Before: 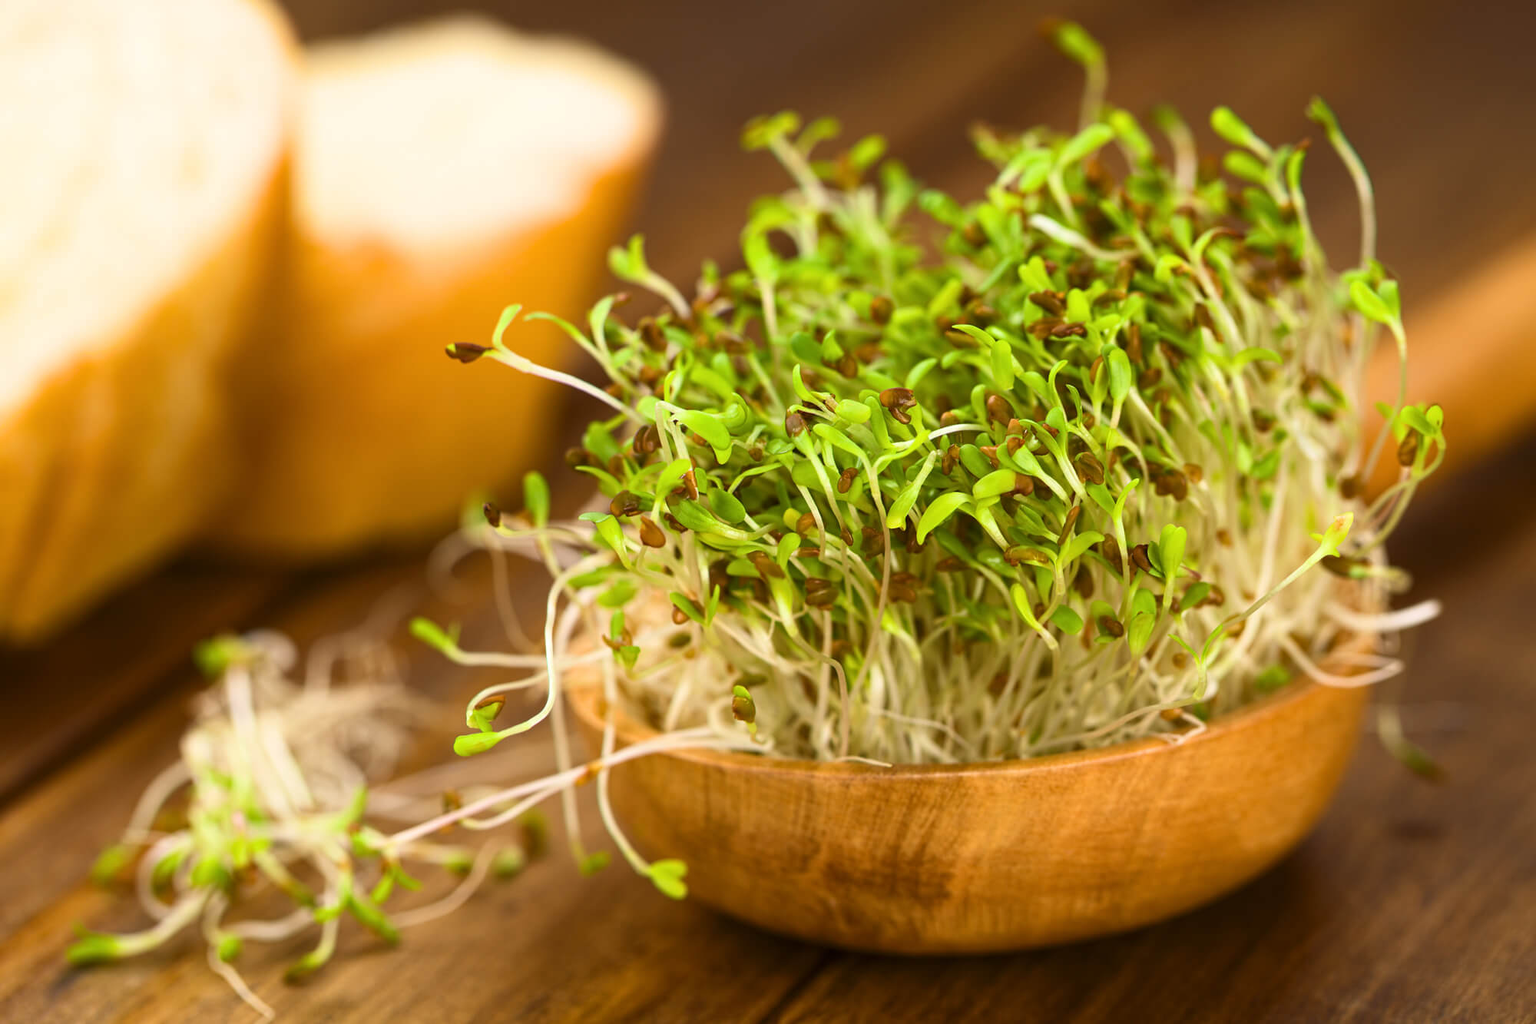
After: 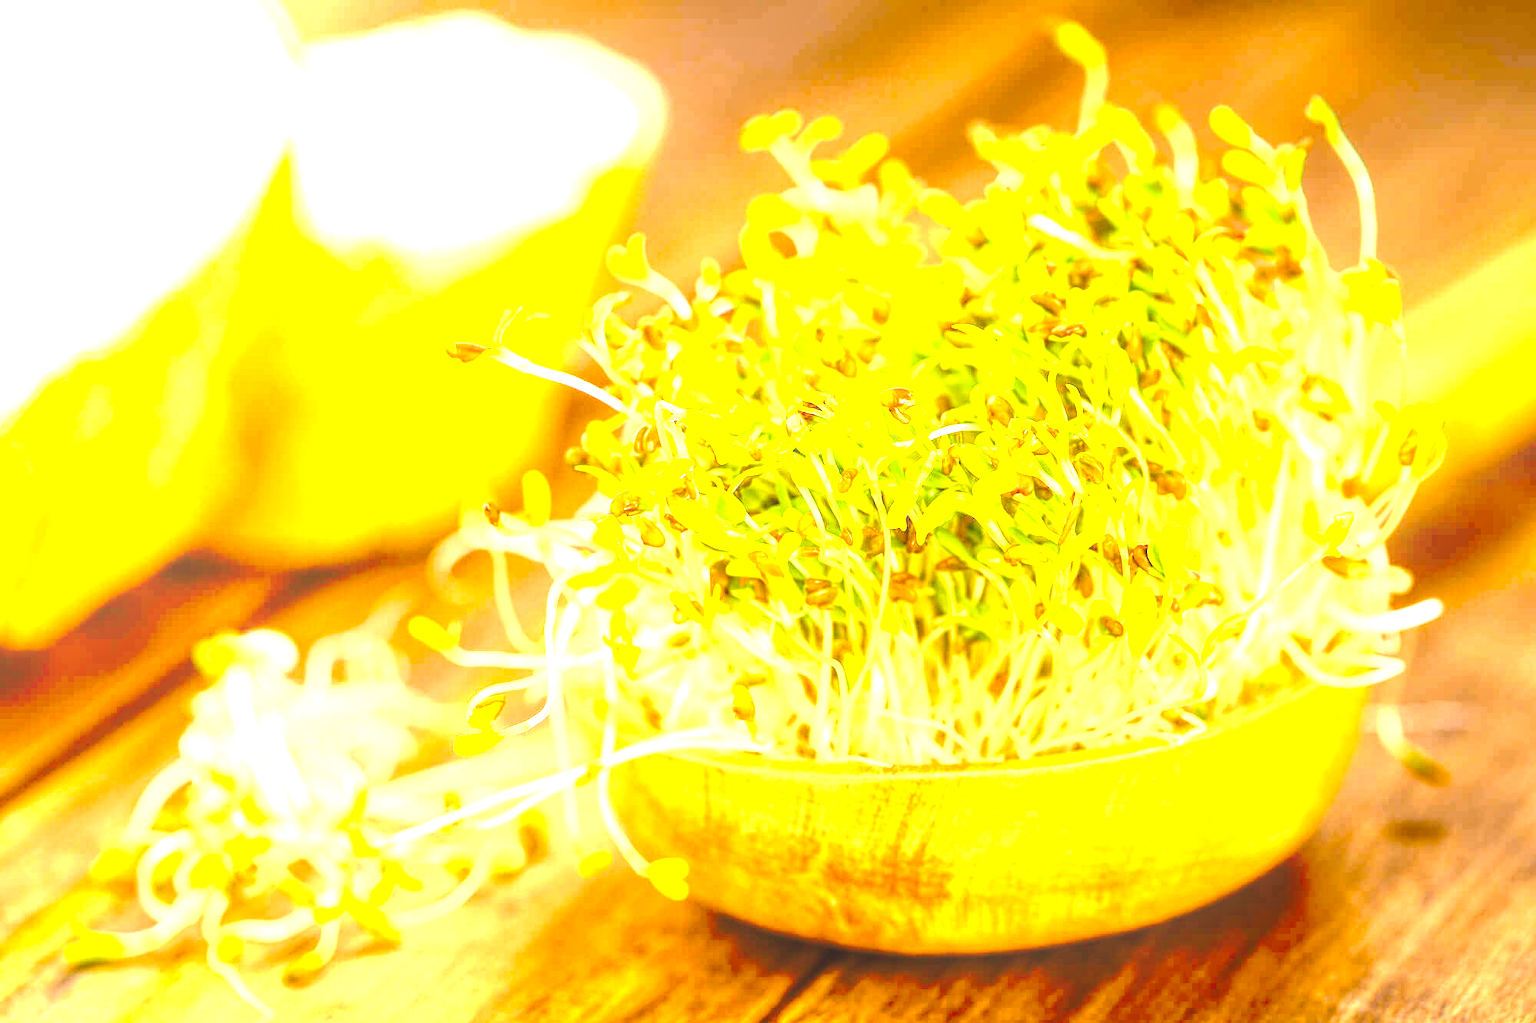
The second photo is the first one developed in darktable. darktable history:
local contrast: highlights 73%, shadows 15%, midtone range 0.197
tone equalizer: -8 EV -0.75 EV, -7 EV -0.7 EV, -6 EV -0.6 EV, -5 EV -0.4 EV, -3 EV 0.4 EV, -2 EV 0.6 EV, -1 EV 0.7 EV, +0 EV 0.75 EV, edges refinement/feathering 500, mask exposure compensation -1.57 EV, preserve details no
exposure: black level correction 0.016, exposure 1.774 EV, compensate highlight preservation false
